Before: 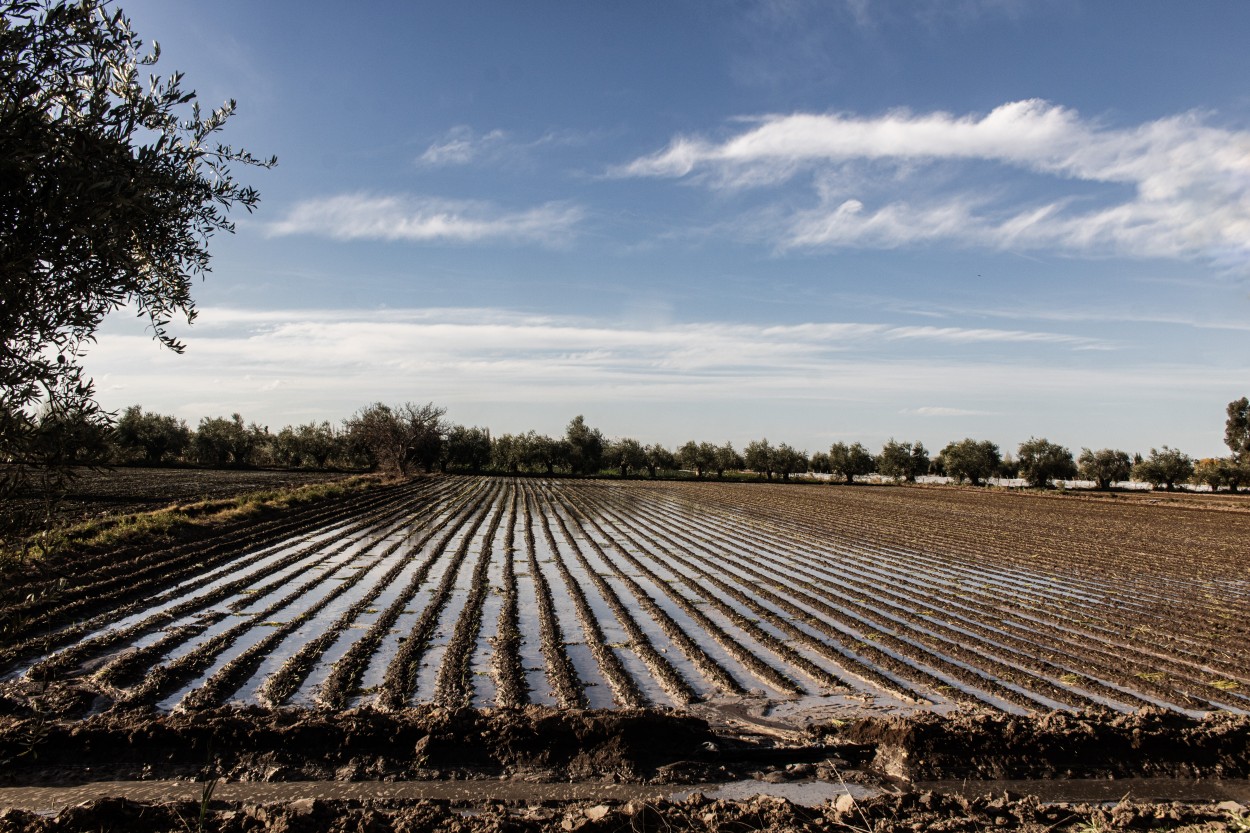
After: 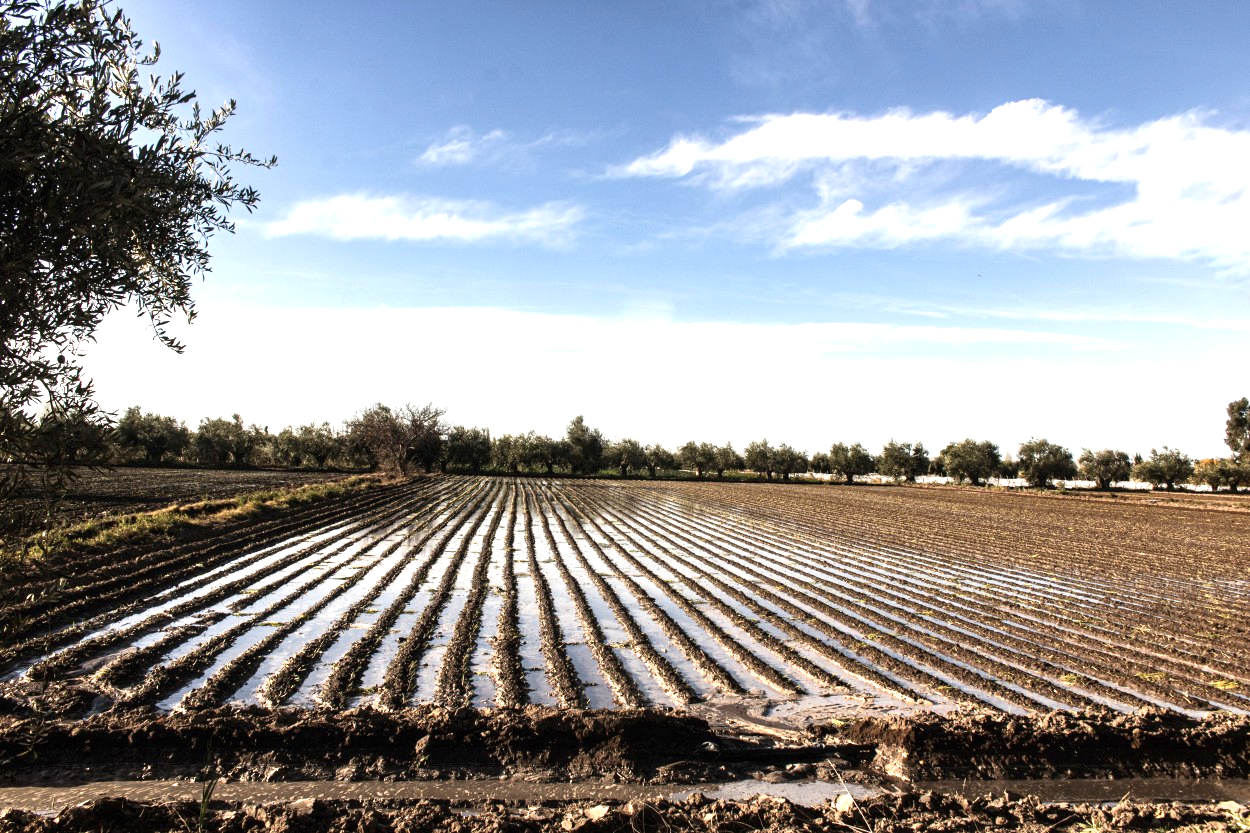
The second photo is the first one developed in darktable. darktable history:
exposure: black level correction 0, exposure 1.1 EV, compensate highlight preservation false
